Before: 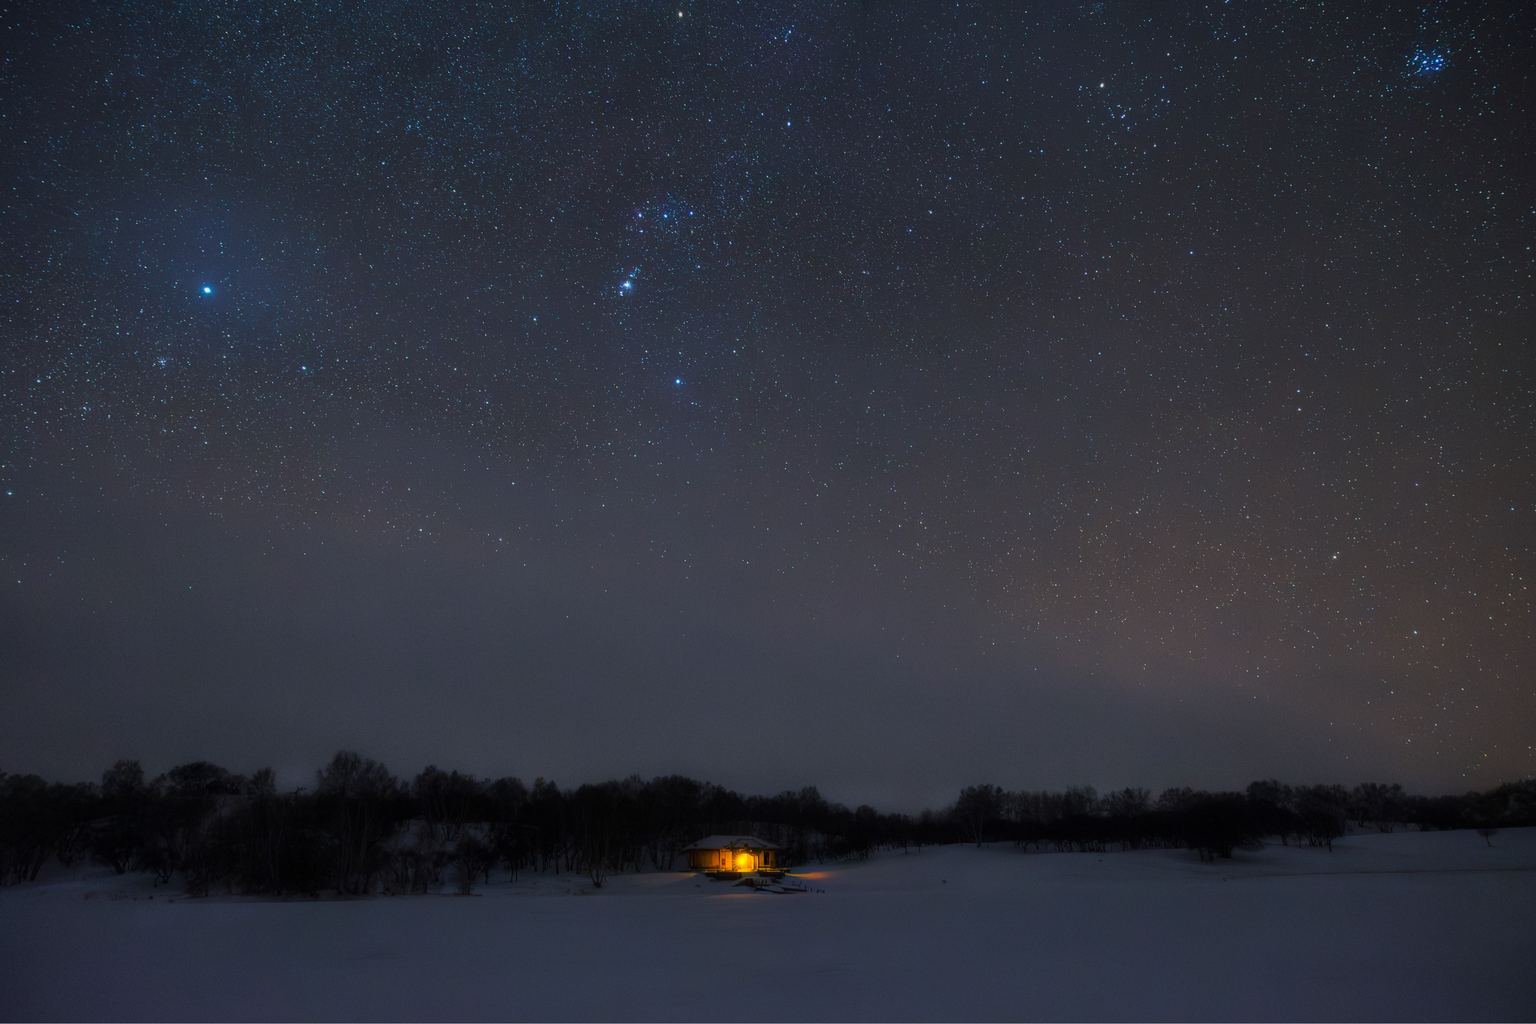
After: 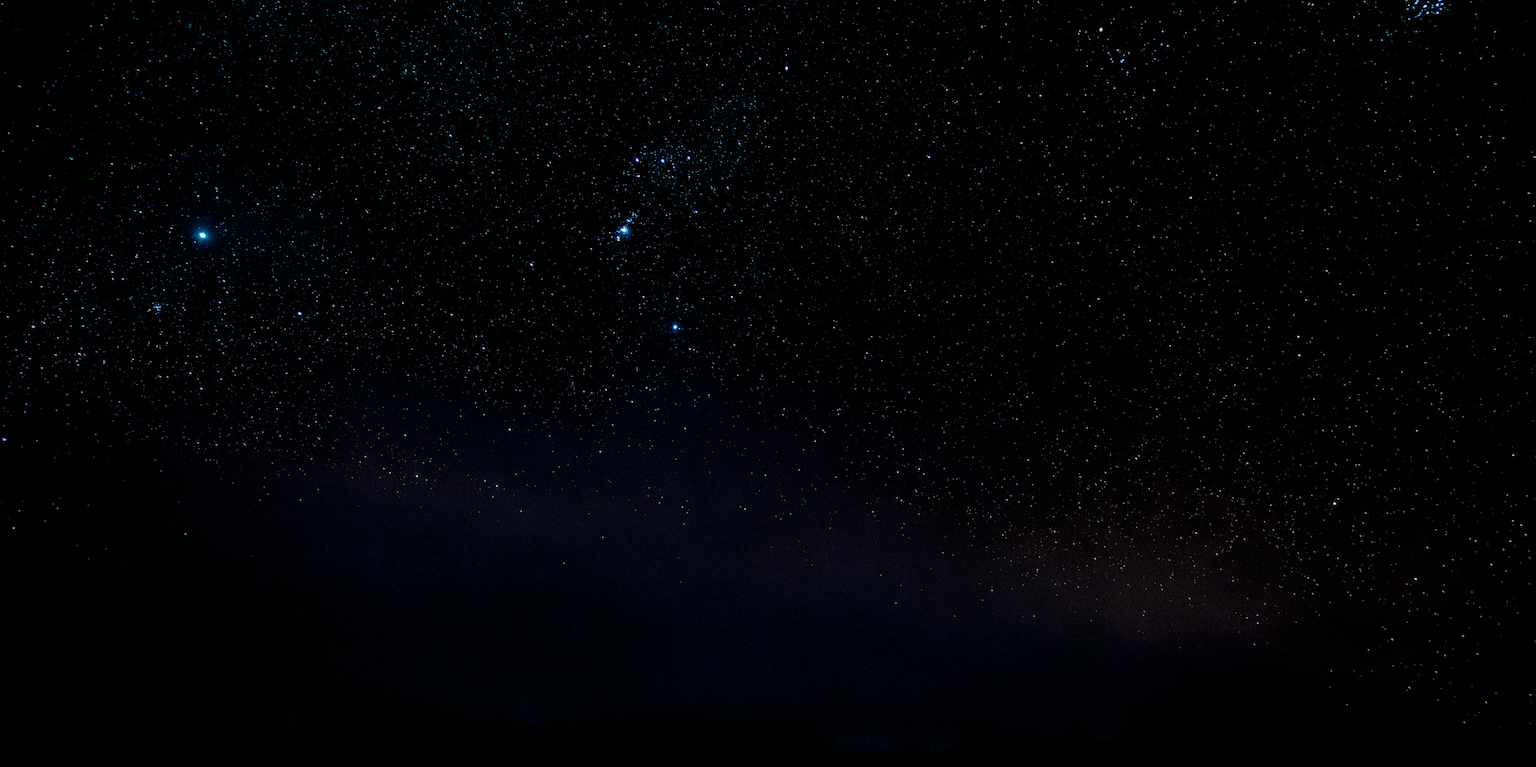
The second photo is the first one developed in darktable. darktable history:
filmic rgb: black relative exposure -8.19 EV, white relative exposure 2.2 EV, target white luminance 99.906%, hardness 7.19, latitude 75.13%, contrast 1.318, highlights saturation mix -2.98%, shadows ↔ highlights balance 29.86%, color science v6 (2022)
crop: left 0.394%, top 5.521%, bottom 19.872%
exposure: black level correction 0.046, exposure -0.229 EV, compensate highlight preservation false
